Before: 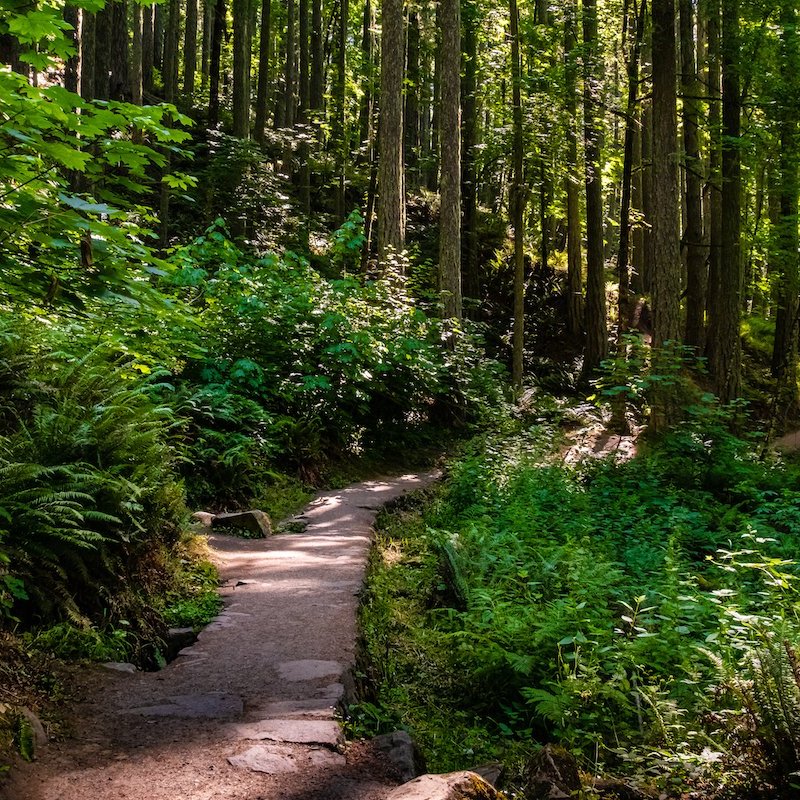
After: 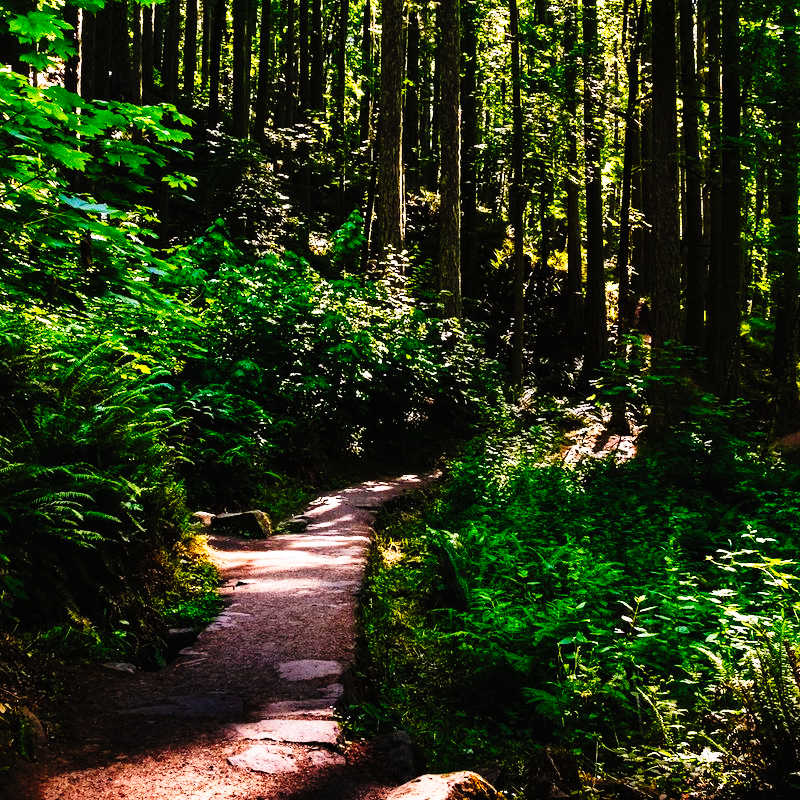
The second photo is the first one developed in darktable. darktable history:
tone curve: curves: ch0 [(0, 0) (0.003, 0.01) (0.011, 0.012) (0.025, 0.012) (0.044, 0.017) (0.069, 0.021) (0.1, 0.025) (0.136, 0.03) (0.177, 0.037) (0.224, 0.052) (0.277, 0.092) (0.335, 0.16) (0.399, 0.3) (0.468, 0.463) (0.543, 0.639) (0.623, 0.796) (0.709, 0.904) (0.801, 0.962) (0.898, 0.988) (1, 1)], preserve colors none
